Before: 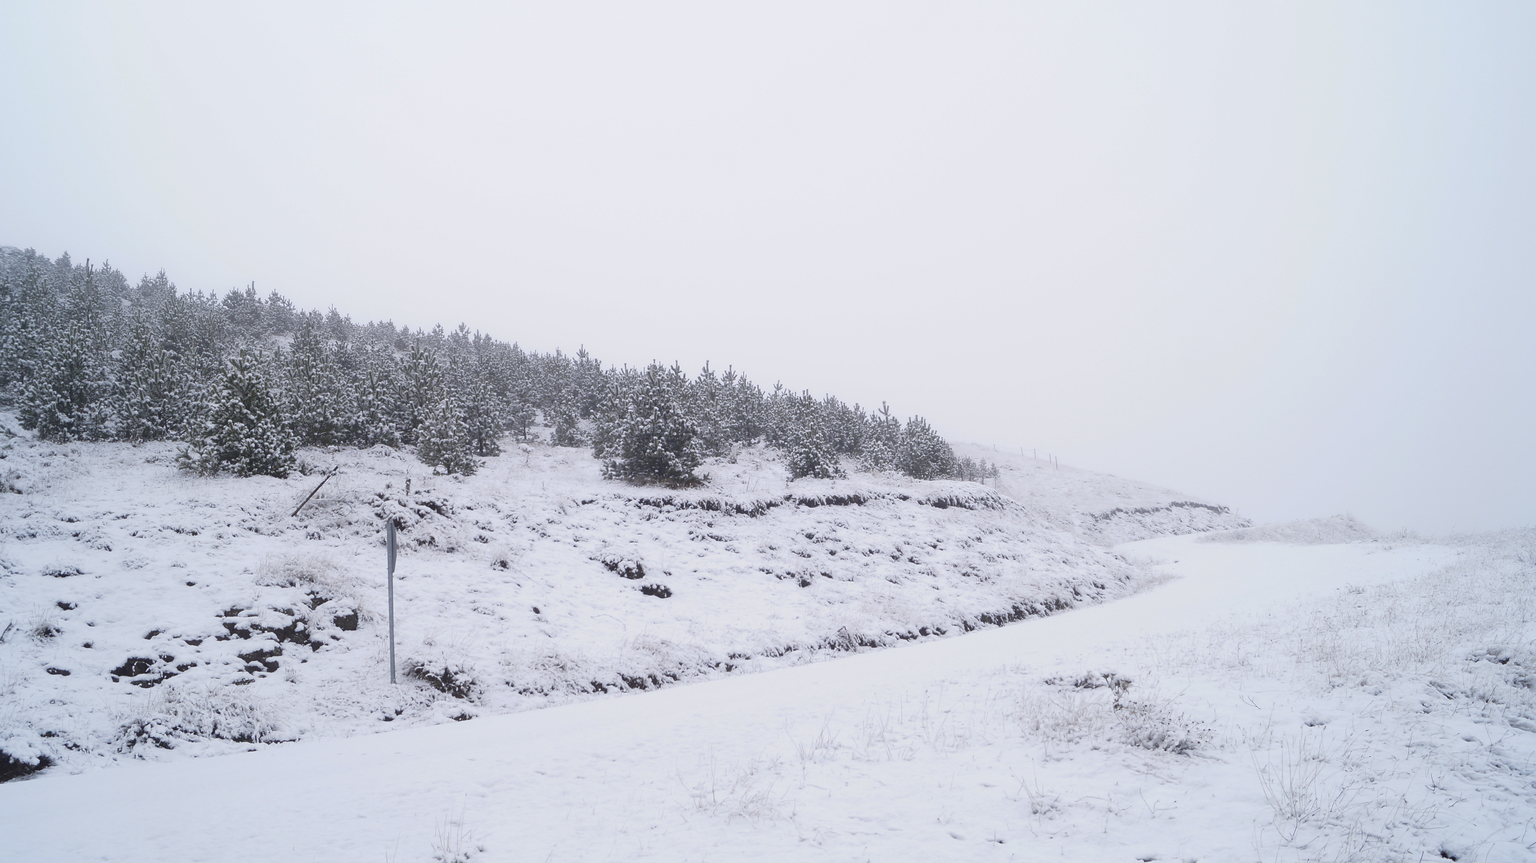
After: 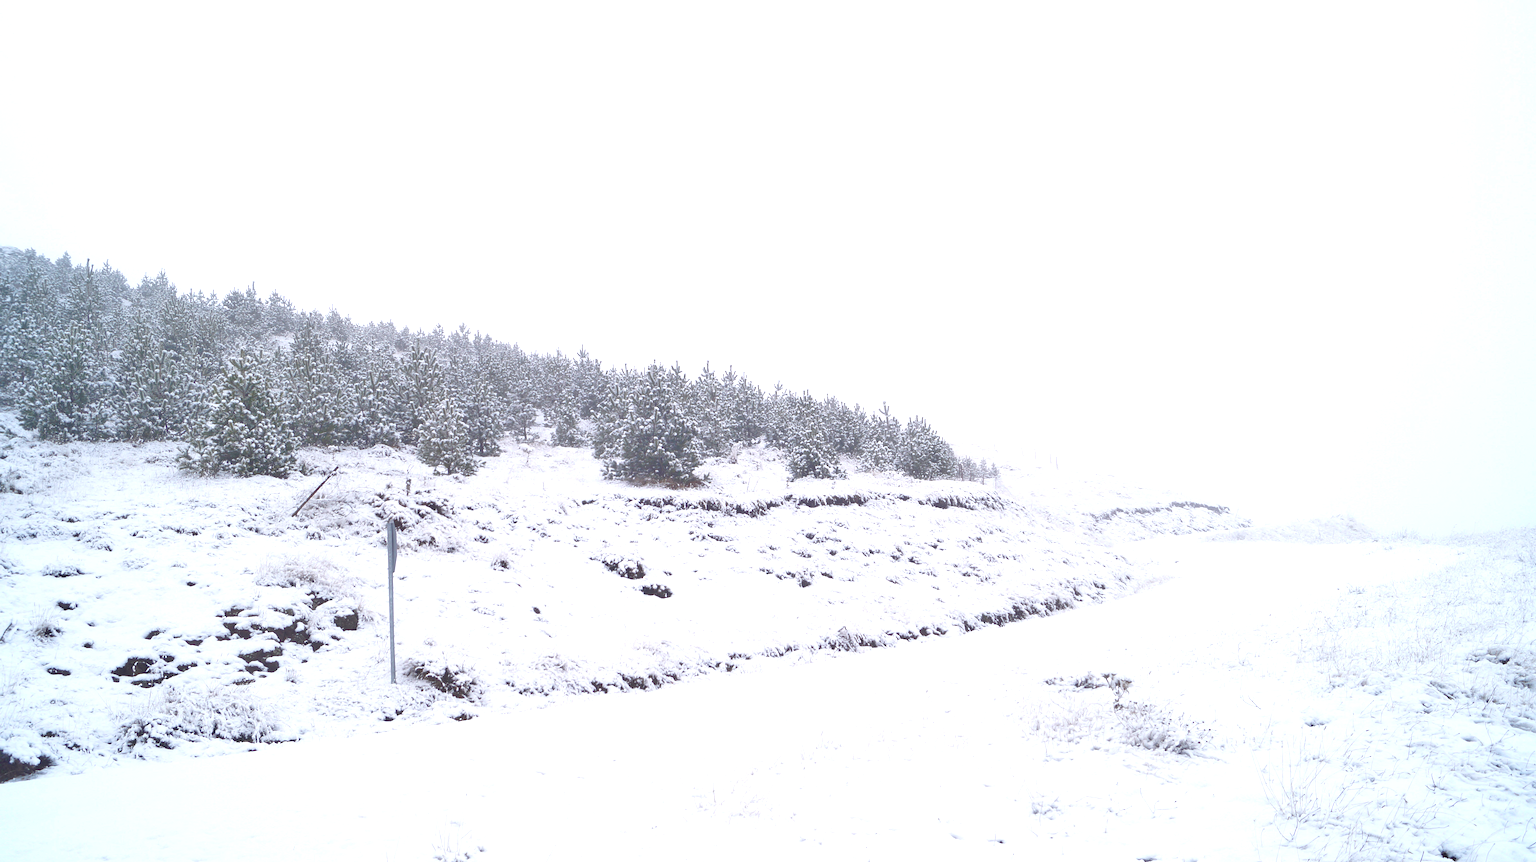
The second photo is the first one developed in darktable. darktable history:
exposure: black level correction 0, exposure 0.7 EV, compensate exposure bias true, compensate highlight preservation false
tone equalizer: -7 EV 0.15 EV, -6 EV 0.6 EV, -5 EV 1.15 EV, -4 EV 1.33 EV, -3 EV 1.15 EV, -2 EV 0.6 EV, -1 EV 0.15 EV, mask exposure compensation -0.5 EV
